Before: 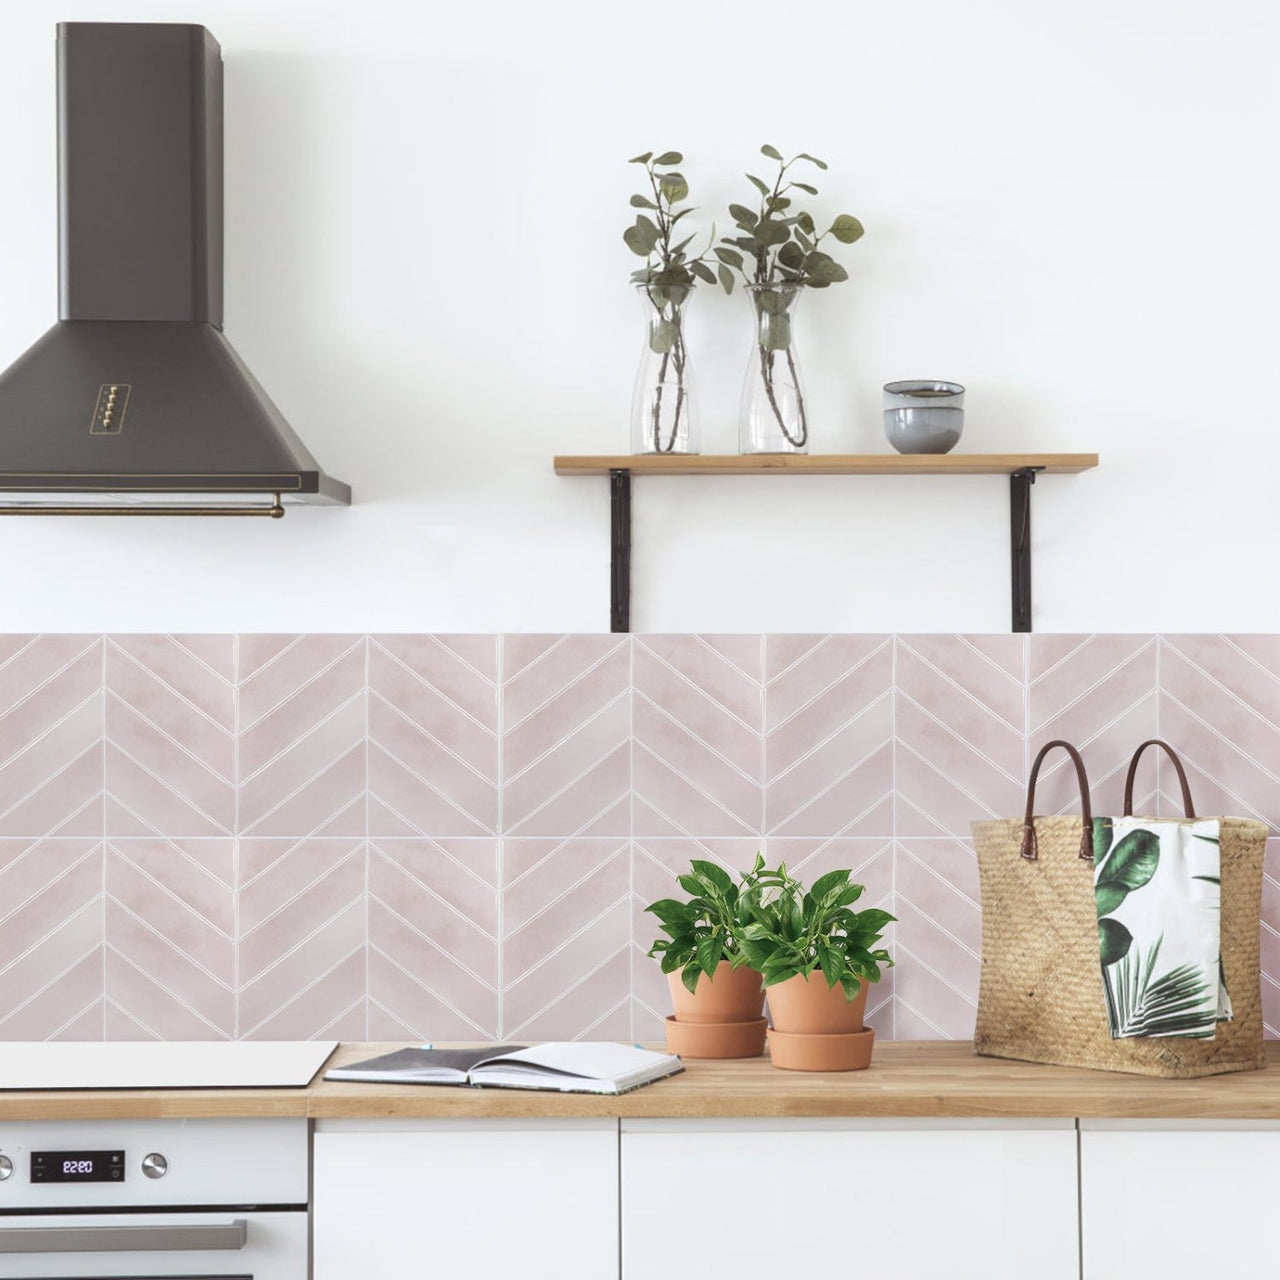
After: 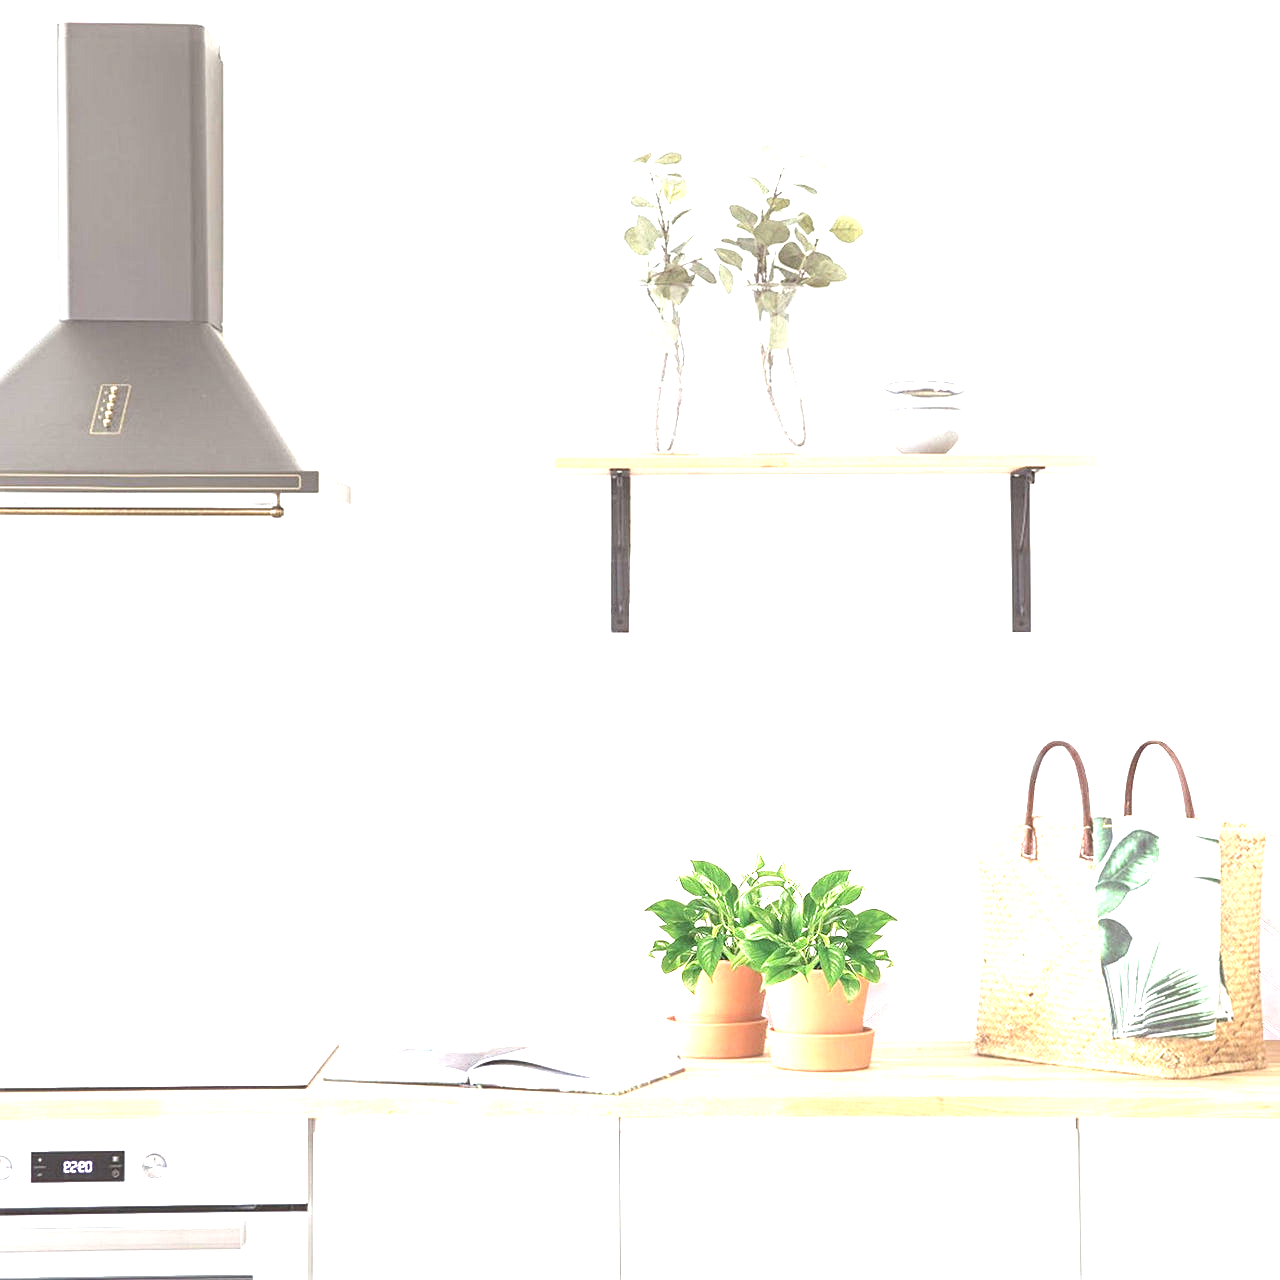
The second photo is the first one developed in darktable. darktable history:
exposure: exposure 2.011 EV, compensate highlight preservation false
contrast equalizer: octaves 7, y [[0.439, 0.44, 0.442, 0.457, 0.493, 0.498], [0.5 ×6], [0.5 ×6], [0 ×6], [0 ×6]]
sharpen: amount 0.209
